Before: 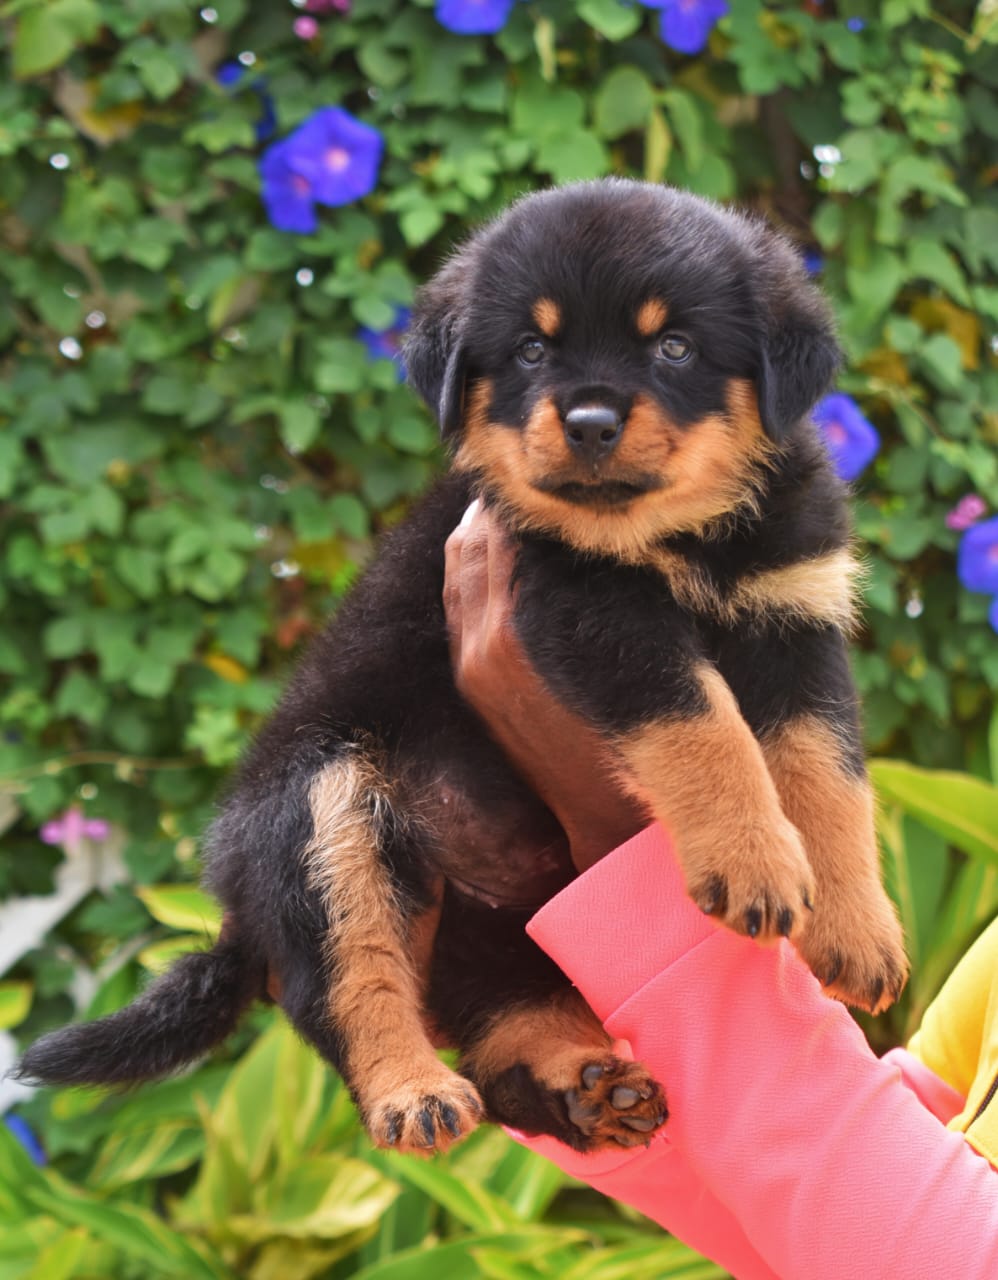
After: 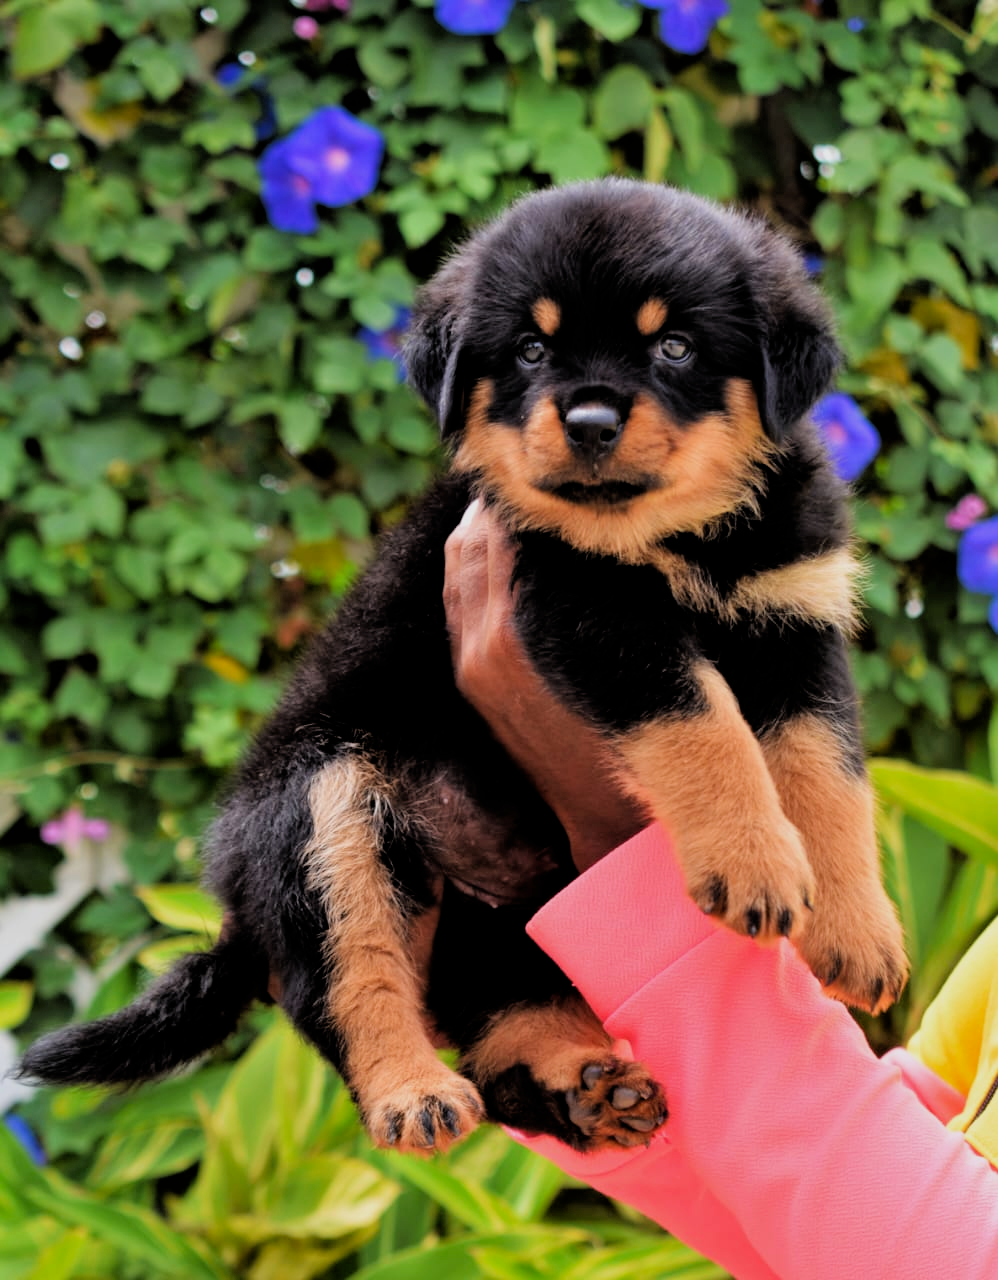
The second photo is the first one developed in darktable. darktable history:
filmic rgb: black relative exposure -3.31 EV, white relative exposure 3.45 EV, hardness 2.36, contrast 1.103
contrast brightness saturation: saturation 0.1
